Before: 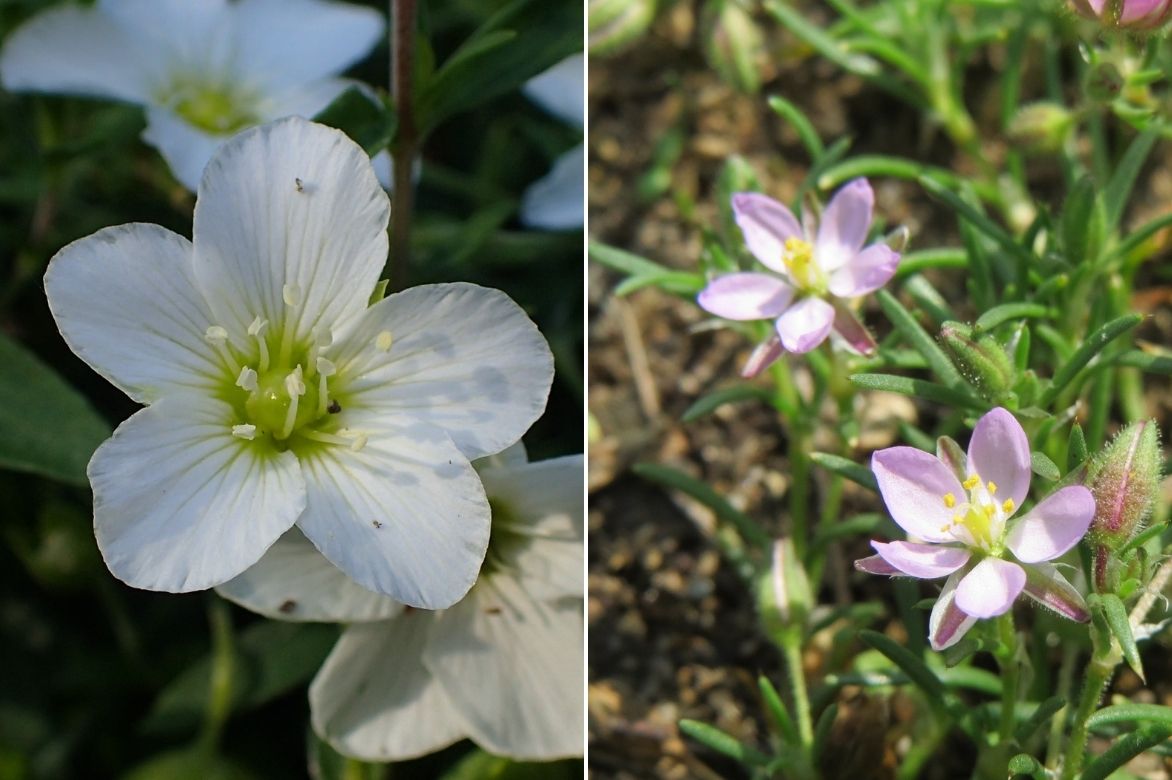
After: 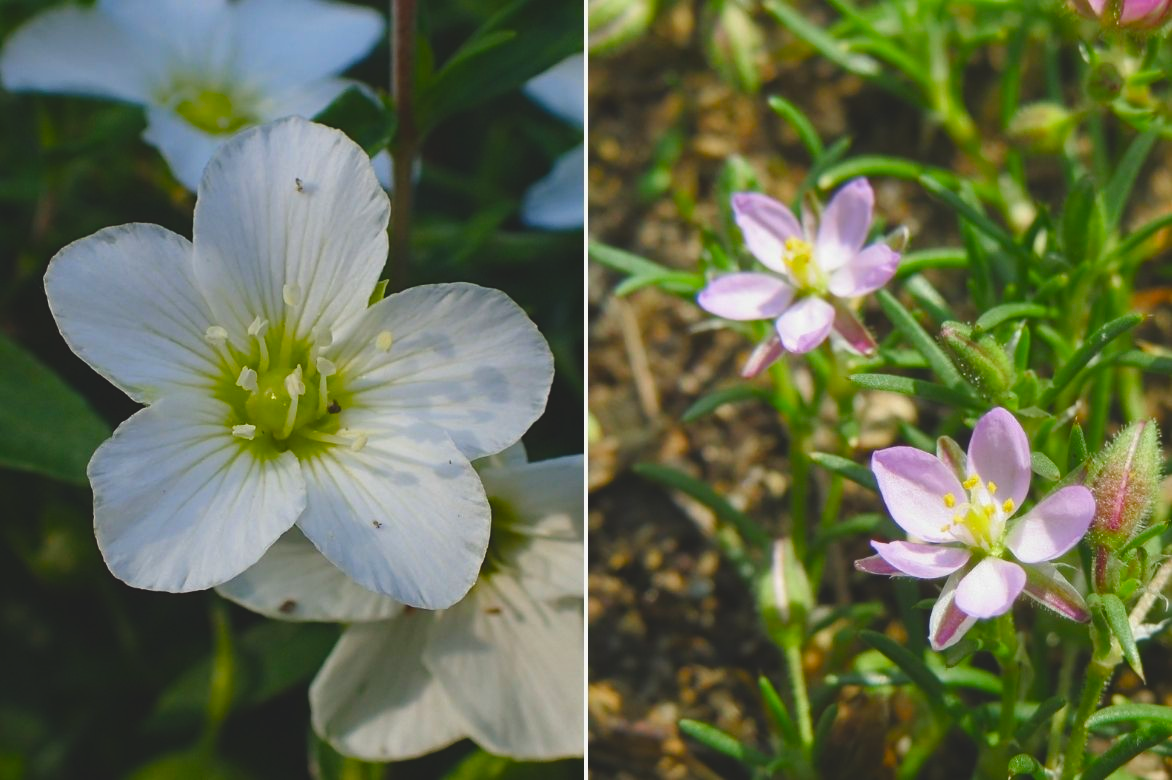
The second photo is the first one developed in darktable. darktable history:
color balance rgb: perceptual saturation grading › global saturation 34.849%, perceptual saturation grading › highlights -25.569%, perceptual saturation grading › shadows 49.962%
exposure: black level correction -0.015, exposure -0.137 EV, compensate exposure bias true, compensate highlight preservation false
